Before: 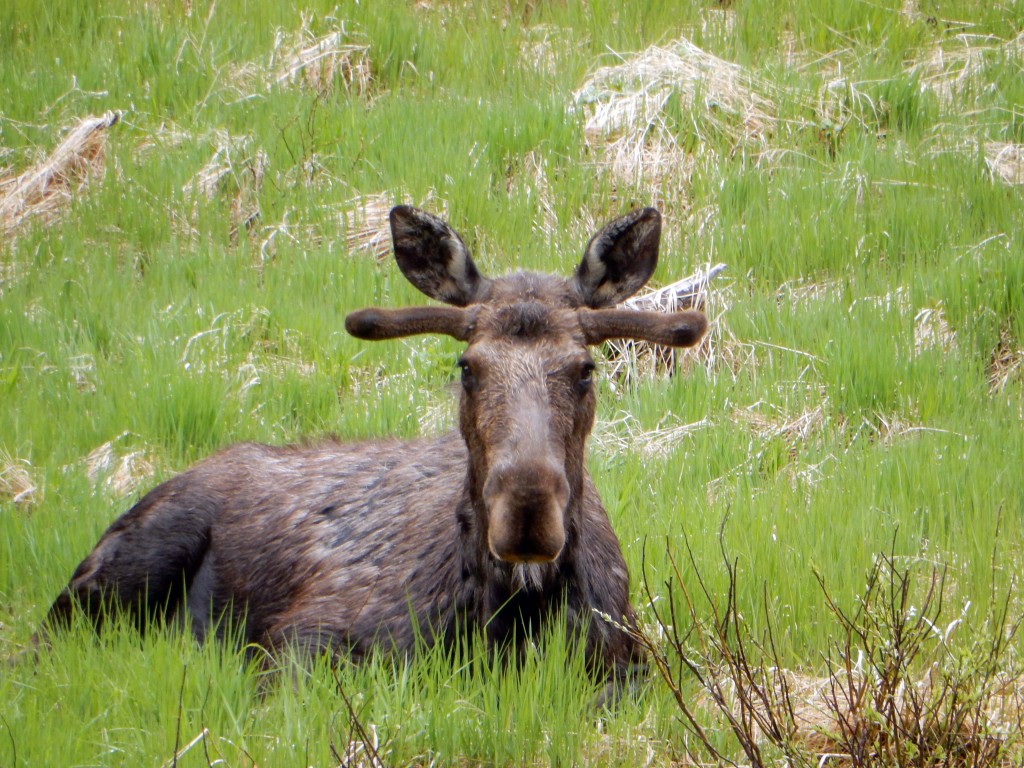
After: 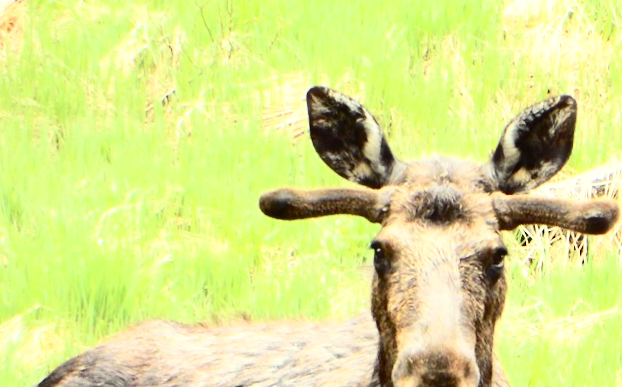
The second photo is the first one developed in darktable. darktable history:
contrast brightness saturation: contrast 0.24, brightness 0.09
crop and rotate: angle -4.99°, left 2.122%, top 6.945%, right 27.566%, bottom 30.519%
color correction: highlights a* -5.94, highlights b* 11.19
exposure: exposure 0.669 EV, compensate highlight preservation false
color balance: output saturation 98.5%
tone curve: curves: ch0 [(0, 0.026) (0.184, 0.172) (0.391, 0.468) (0.446, 0.56) (0.605, 0.758) (0.831, 0.931) (0.992, 1)]; ch1 [(0, 0) (0.437, 0.447) (0.501, 0.502) (0.538, 0.539) (0.574, 0.589) (0.617, 0.64) (0.699, 0.749) (0.859, 0.919) (1, 1)]; ch2 [(0, 0) (0.33, 0.301) (0.421, 0.443) (0.447, 0.482) (0.499, 0.509) (0.538, 0.564) (0.585, 0.615) (0.664, 0.664) (1, 1)], color space Lab, independent channels, preserve colors none
rotate and perspective: rotation -3.52°, crop left 0.036, crop right 0.964, crop top 0.081, crop bottom 0.919
